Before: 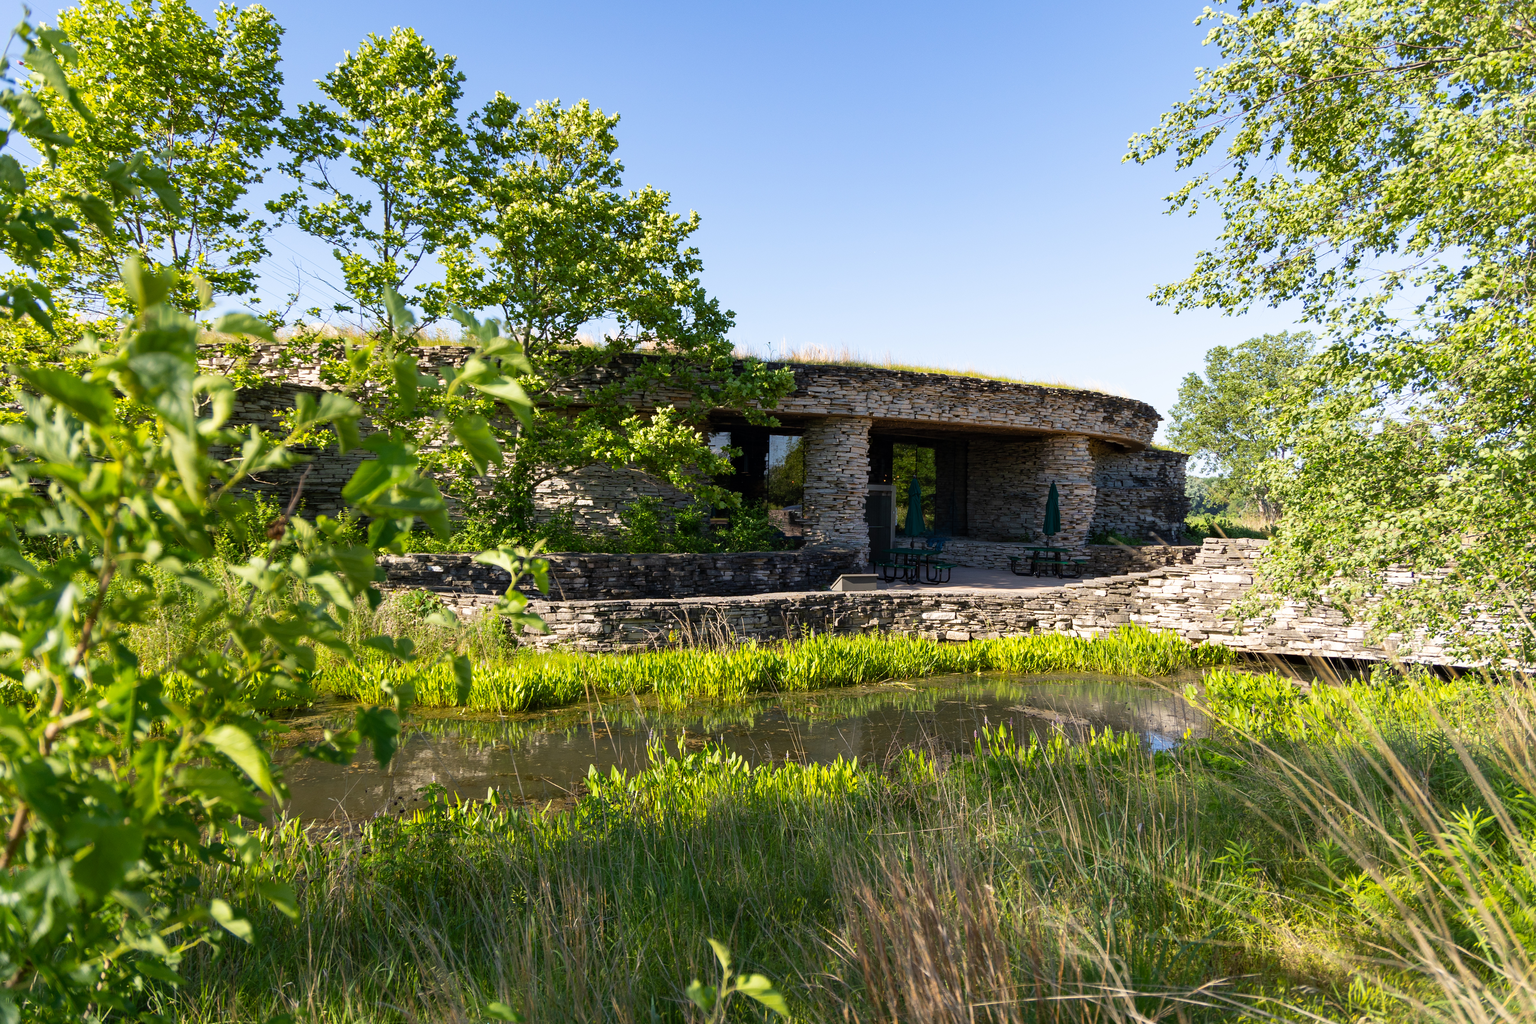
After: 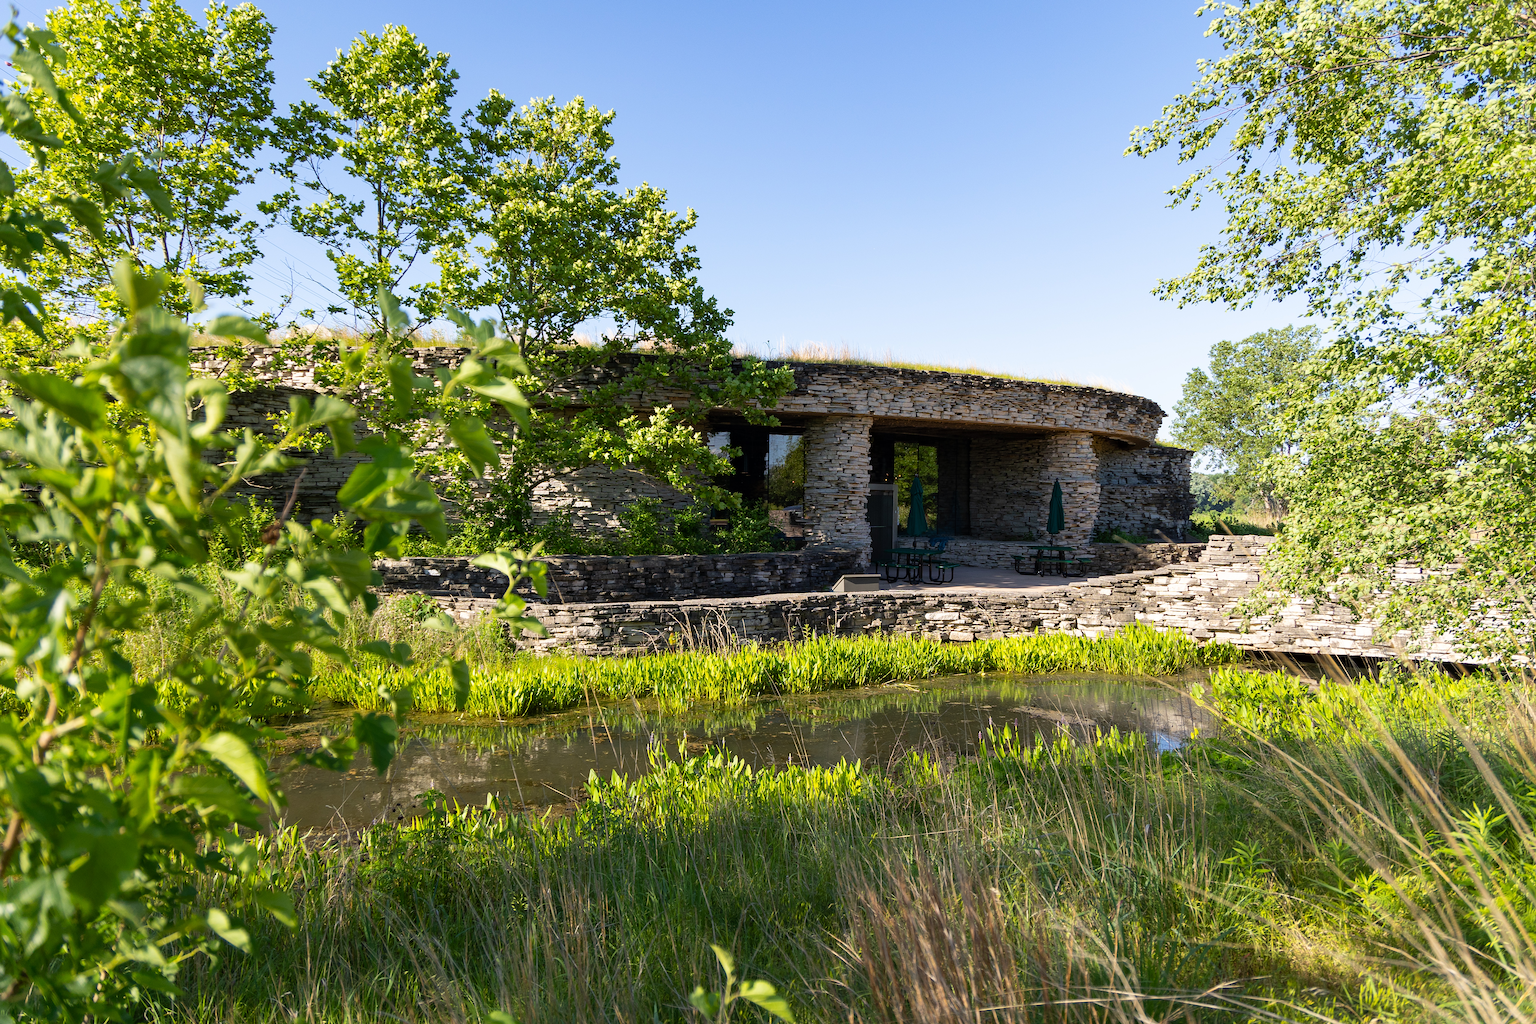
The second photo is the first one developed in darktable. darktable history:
rotate and perspective: rotation -0.45°, automatic cropping original format, crop left 0.008, crop right 0.992, crop top 0.012, crop bottom 0.988
sharpen: radius 0.969, amount 0.604
